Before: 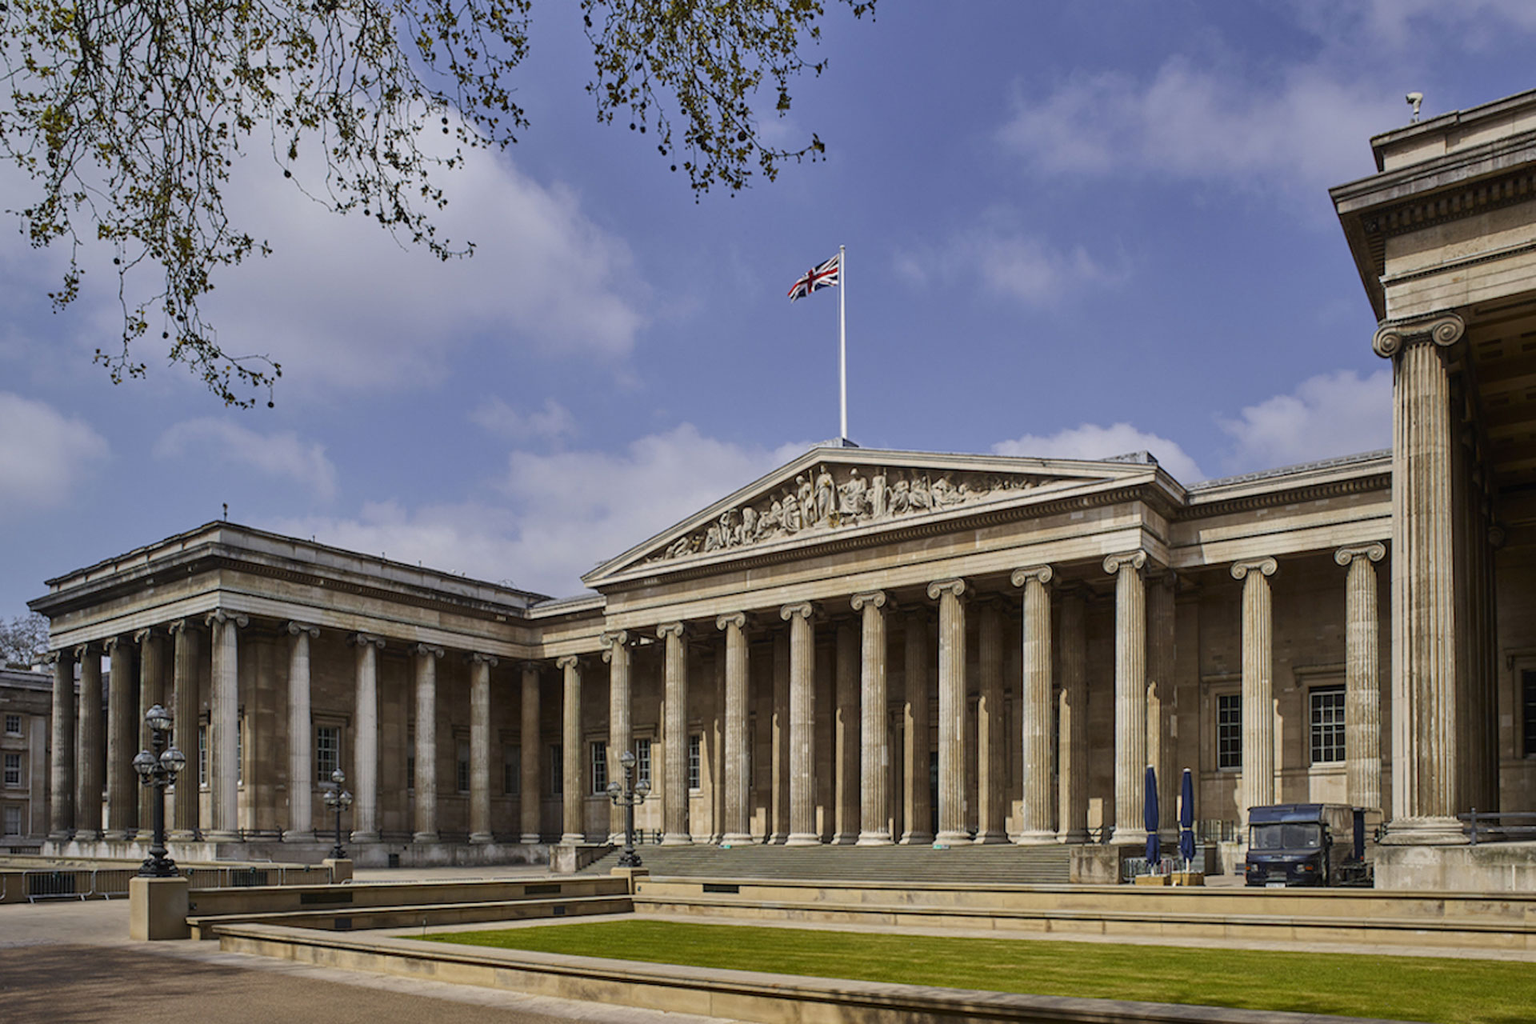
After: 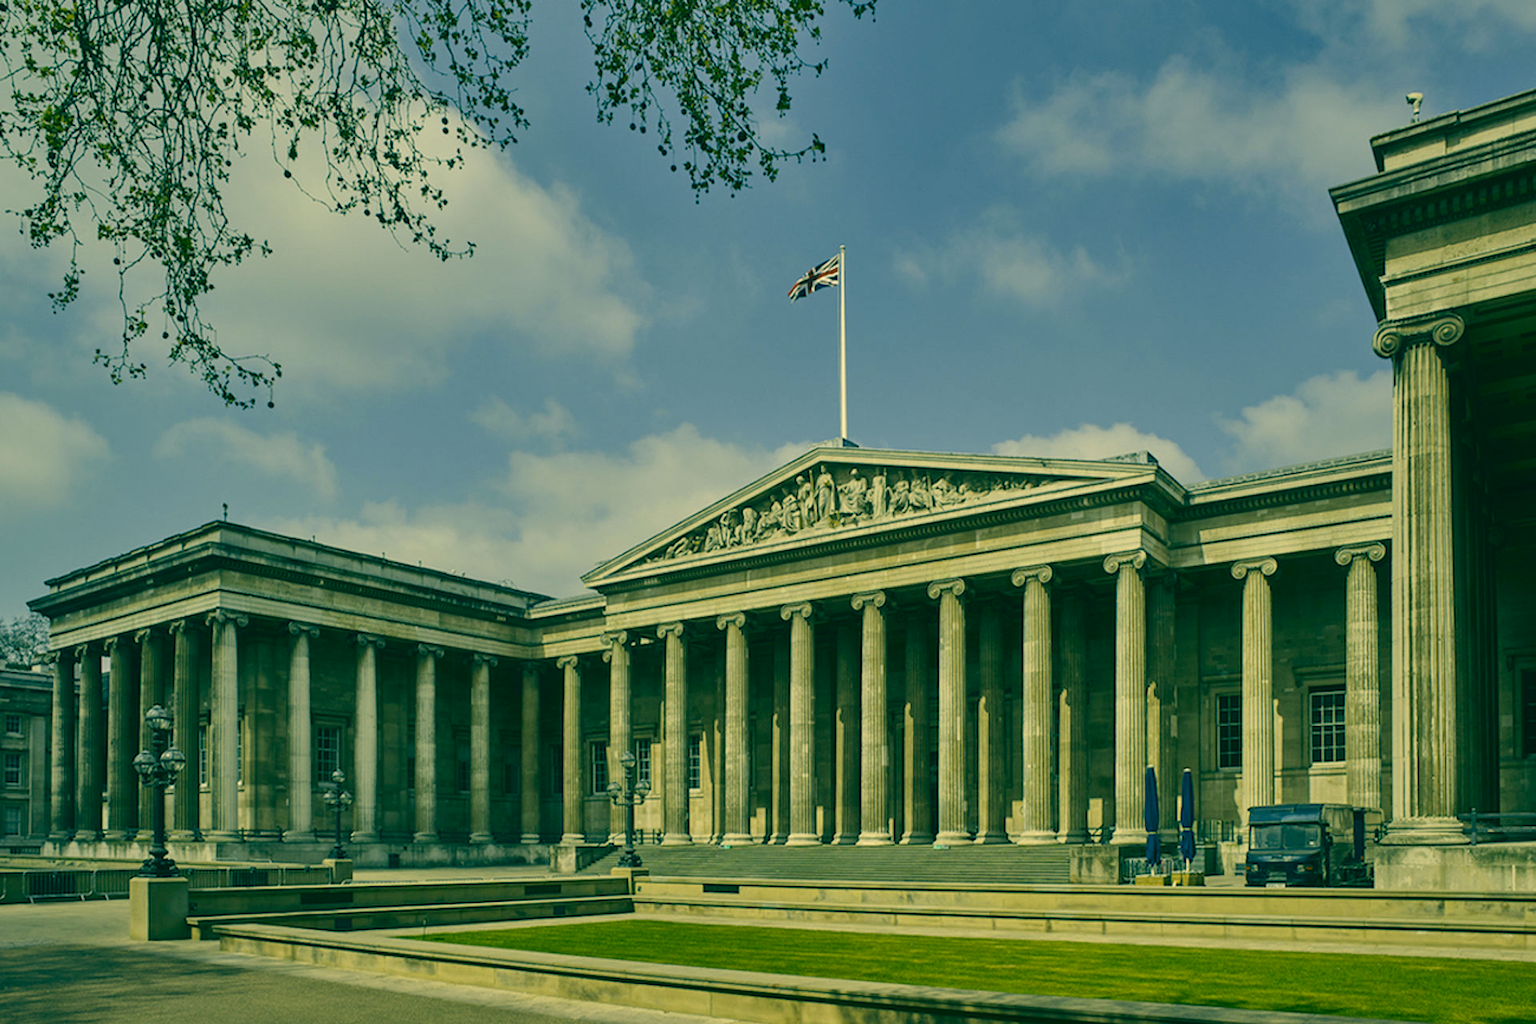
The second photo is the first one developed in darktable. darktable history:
color correction: highlights a* 1.83, highlights b* 34.15, shadows a* -37.11, shadows b* -5.57
